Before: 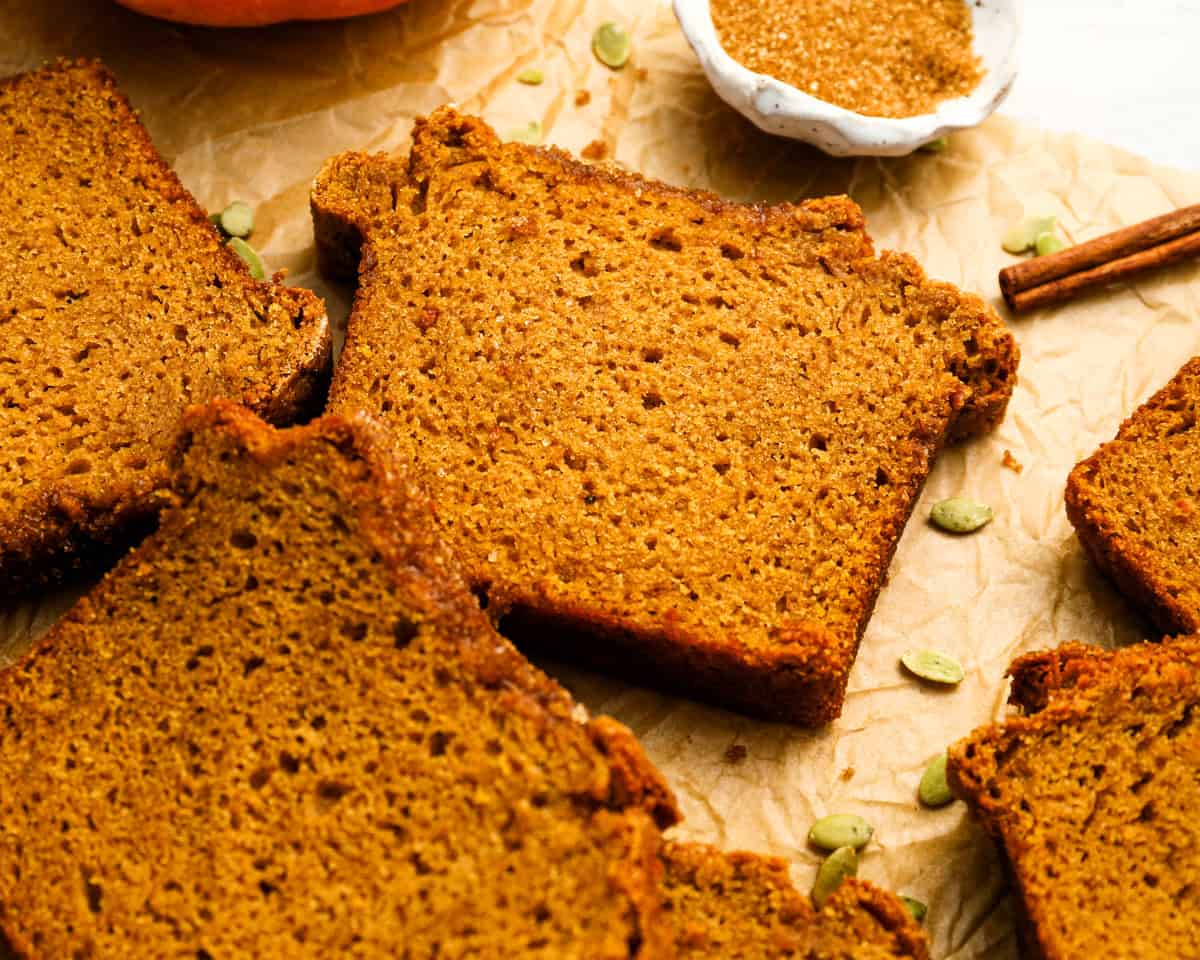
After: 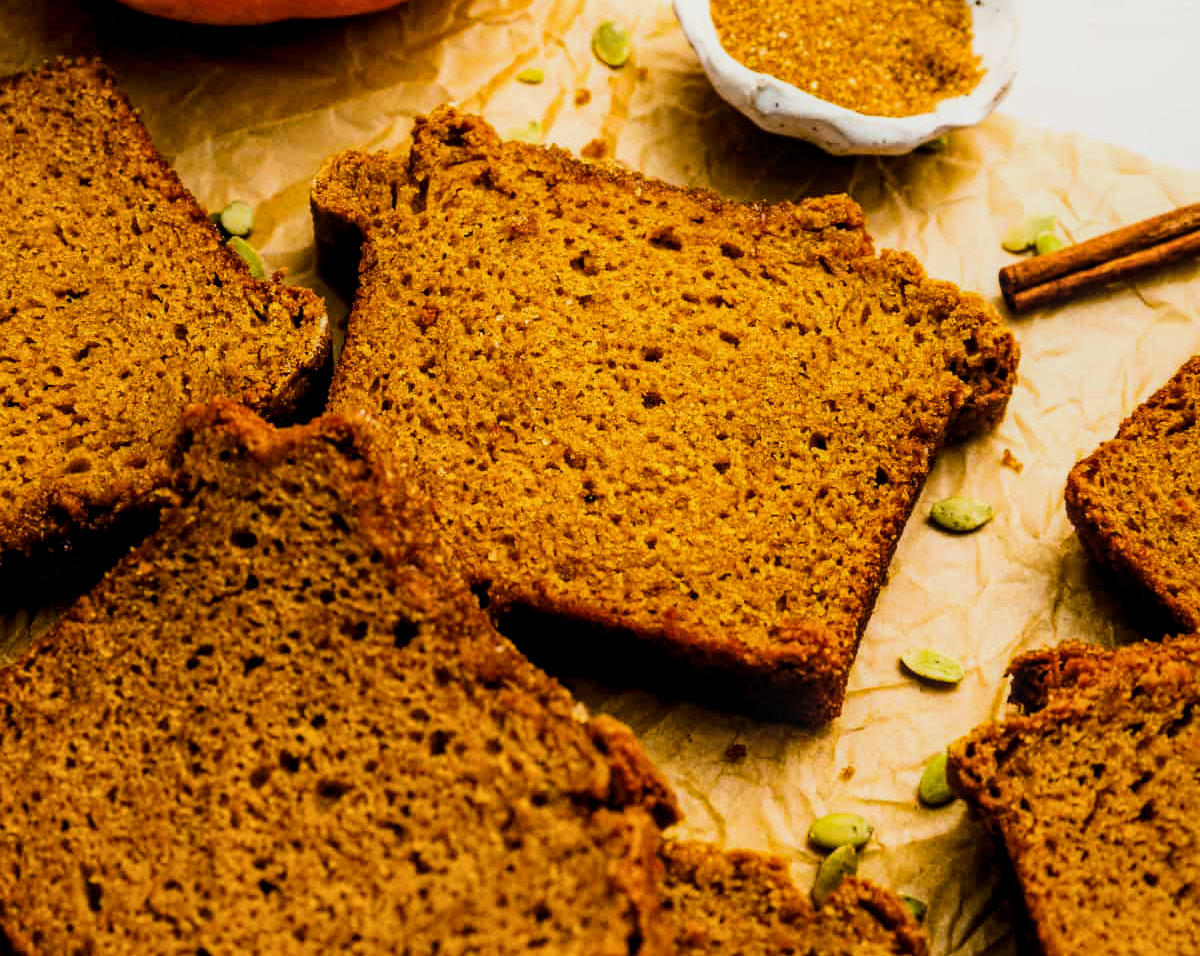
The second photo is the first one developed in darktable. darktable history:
color balance rgb: highlights gain › luminance 14.852%, perceptual saturation grading › global saturation 25.657%, global vibrance 15.713%
crop: top 0.198%, bottom 0.164%
tone equalizer: -8 EV 0.233 EV, -7 EV 0.382 EV, -6 EV 0.414 EV, -5 EV 0.224 EV, -3 EV -0.284 EV, -2 EV -0.447 EV, -1 EV -0.431 EV, +0 EV -0.23 EV, mask exposure compensation -0.515 EV
local contrast: on, module defaults
filmic rgb: black relative exposure -8.03 EV, white relative exposure 4.06 EV, hardness 4.2, contrast 1.376
